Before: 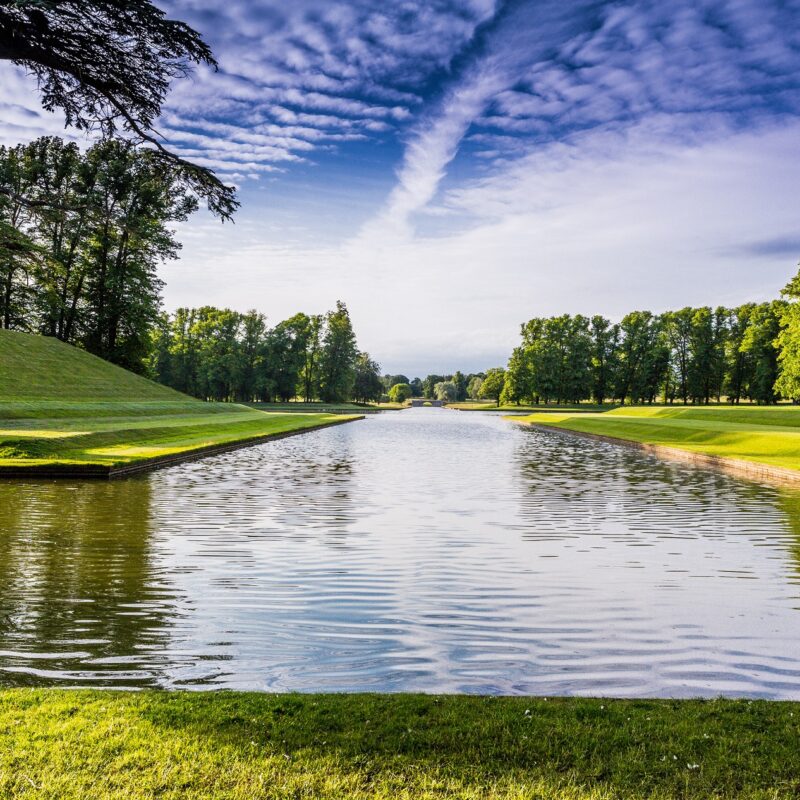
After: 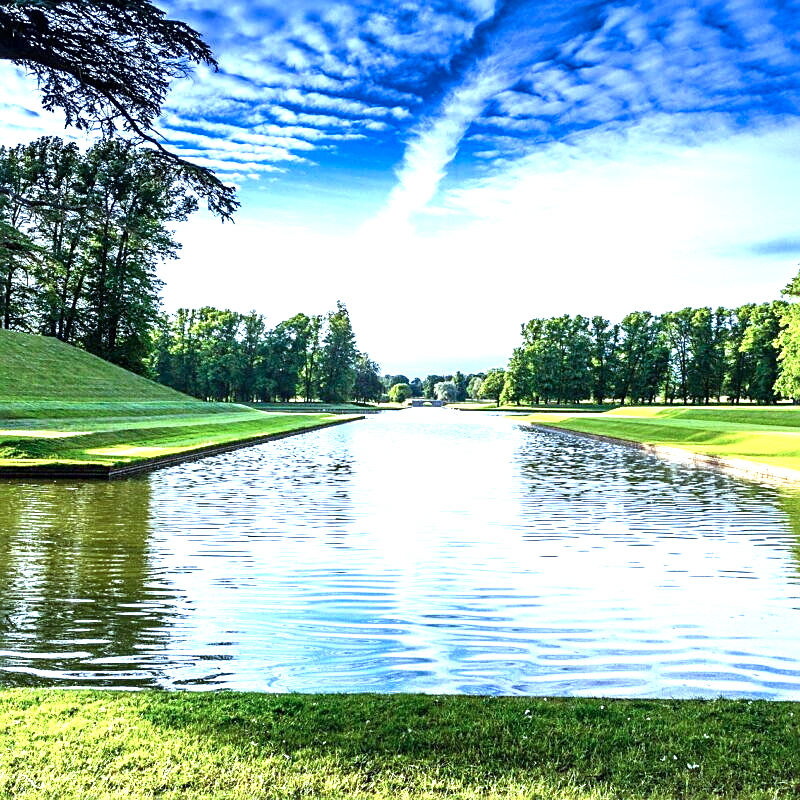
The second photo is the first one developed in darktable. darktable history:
color calibration: x 0.397, y 0.386, temperature 3653.66 K
sharpen: on, module defaults
contrast brightness saturation: brightness -0.09
exposure: black level correction 0, exposure 1.199 EV, compensate exposure bias true, compensate highlight preservation false
